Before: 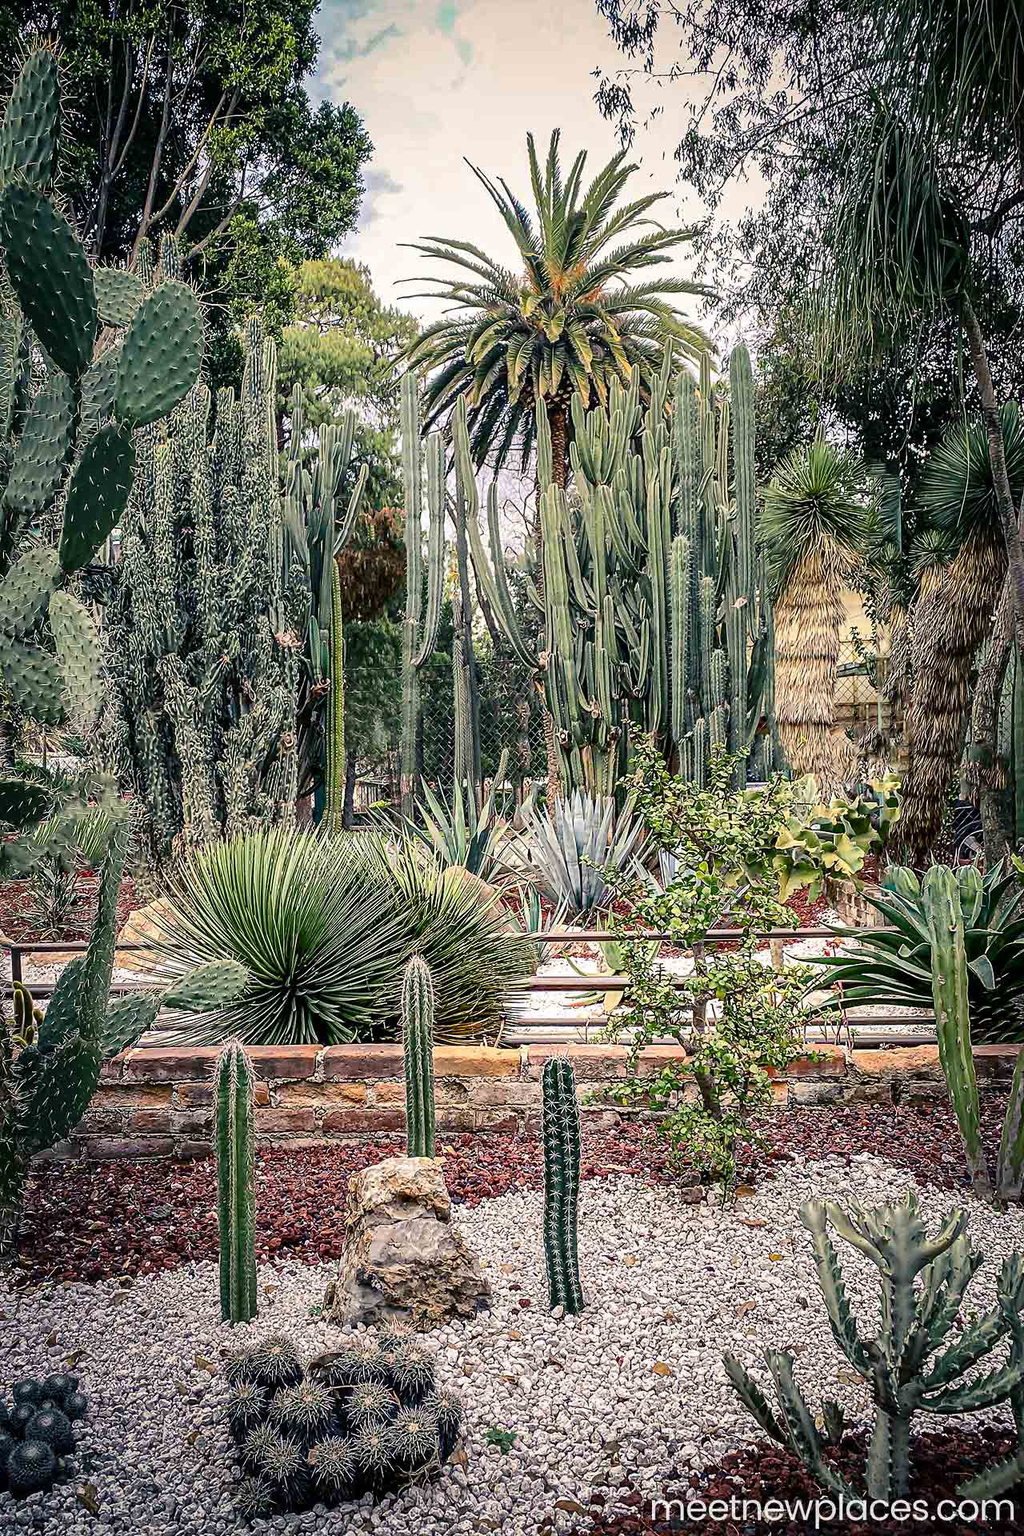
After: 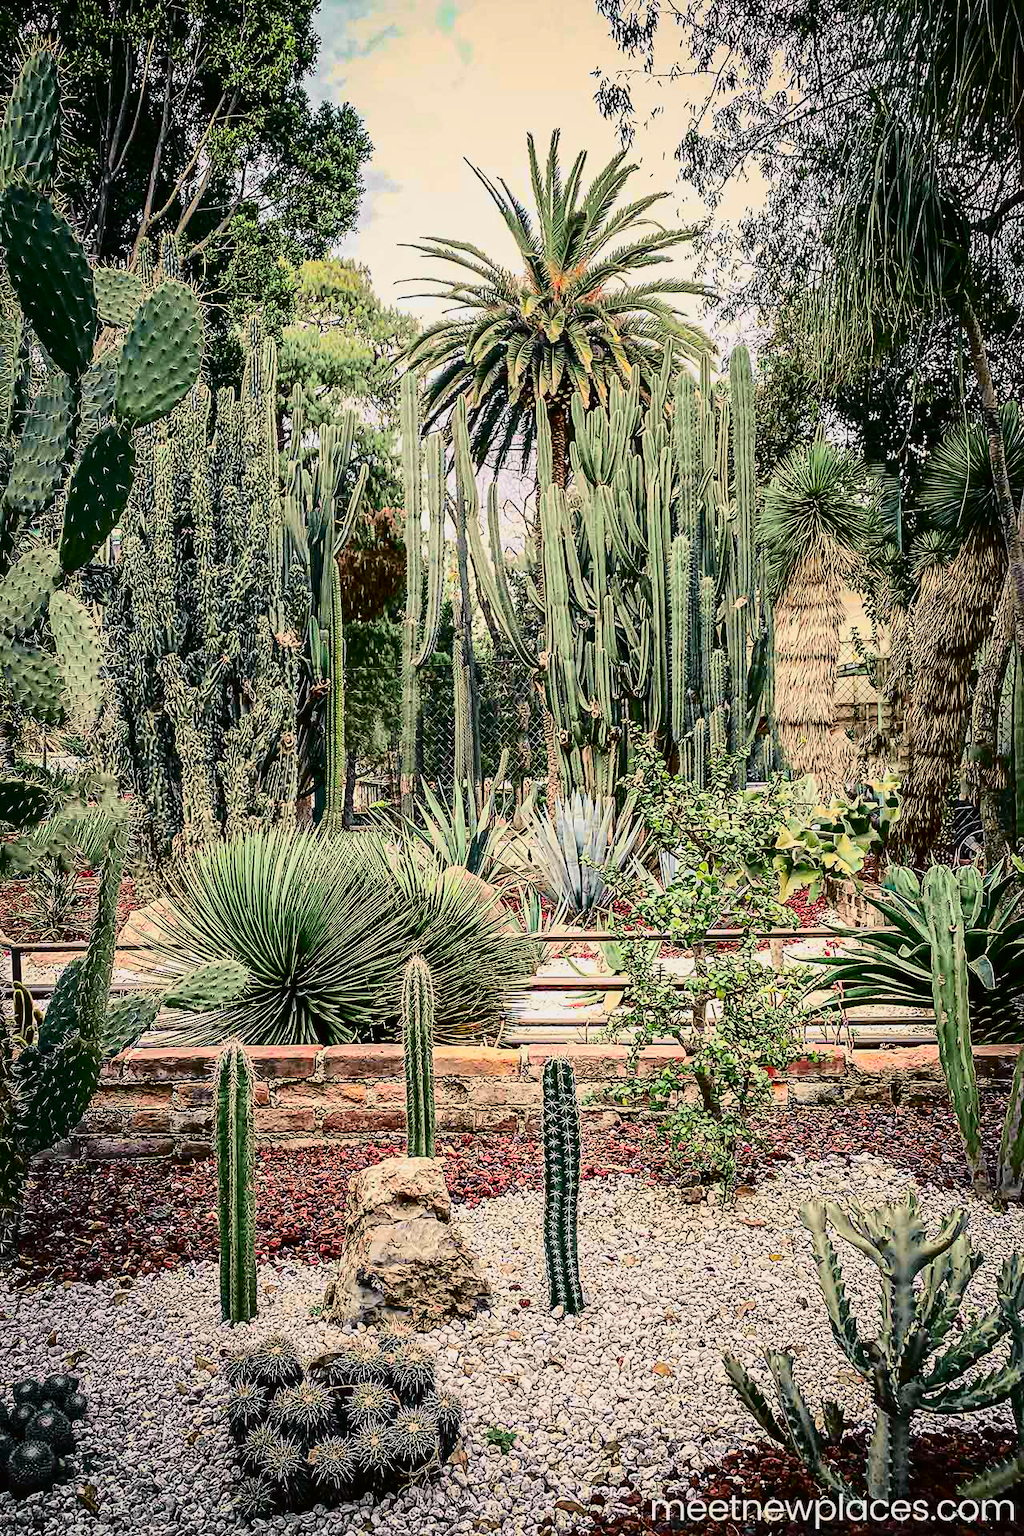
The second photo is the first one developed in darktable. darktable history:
tone curve: curves: ch0 [(0, 0.006) (0.184, 0.117) (0.405, 0.46) (0.456, 0.528) (0.634, 0.728) (0.877, 0.89) (0.984, 0.935)]; ch1 [(0, 0) (0.443, 0.43) (0.492, 0.489) (0.566, 0.579) (0.595, 0.625) (0.608, 0.667) (0.65, 0.729) (1, 1)]; ch2 [(0, 0) (0.33, 0.301) (0.421, 0.443) (0.447, 0.489) (0.495, 0.505) (0.537, 0.583) (0.586, 0.591) (0.663, 0.686) (1, 1)], color space Lab, independent channels, preserve colors none
